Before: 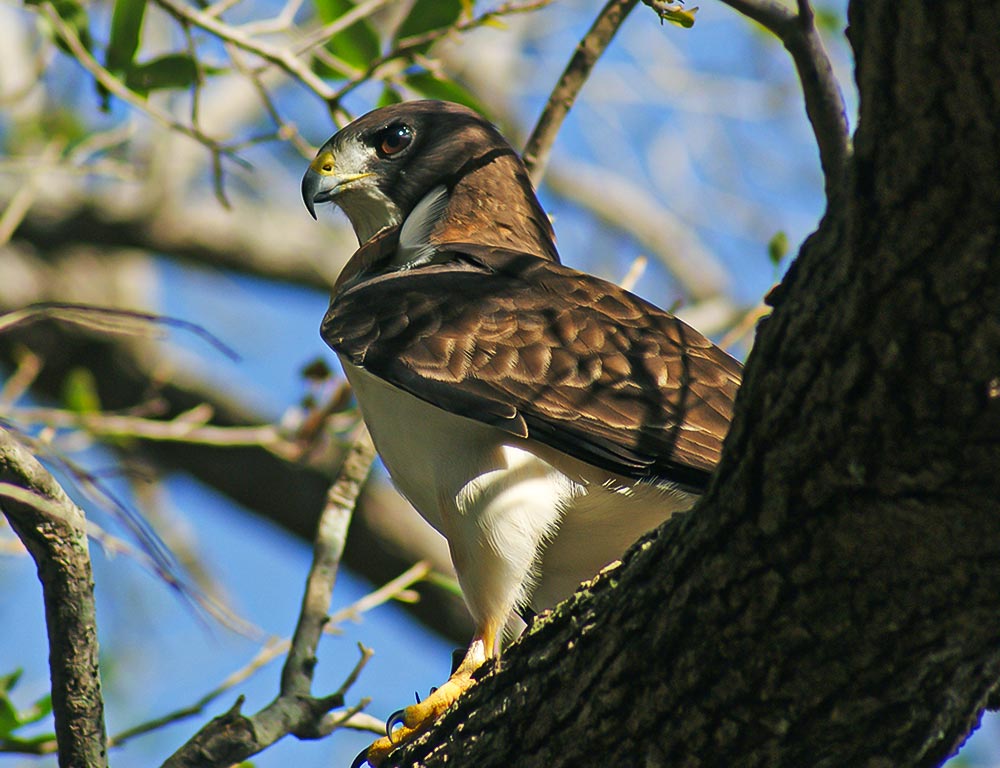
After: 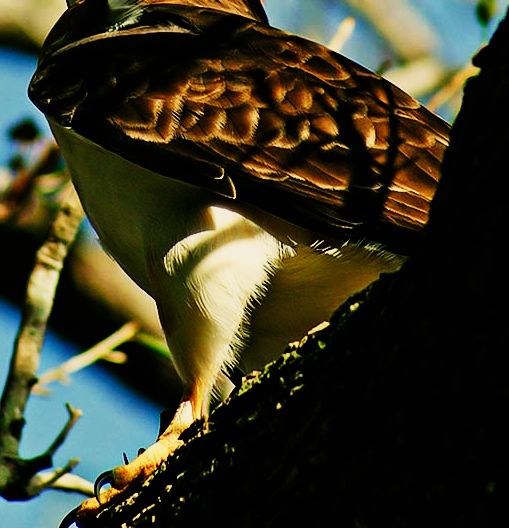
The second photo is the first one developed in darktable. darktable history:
sigmoid: contrast 1.7, skew -0.1, preserve hue 0%, red attenuation 0.1, red rotation 0.035, green attenuation 0.1, green rotation -0.017, blue attenuation 0.15, blue rotation -0.052, base primaries Rec2020
crop and rotate: left 29.237%, top 31.152%, right 19.807%
color balance: mode lift, gamma, gain (sRGB), lift [1.014, 0.966, 0.918, 0.87], gamma [0.86, 0.734, 0.918, 0.976], gain [1.063, 1.13, 1.063, 0.86]
